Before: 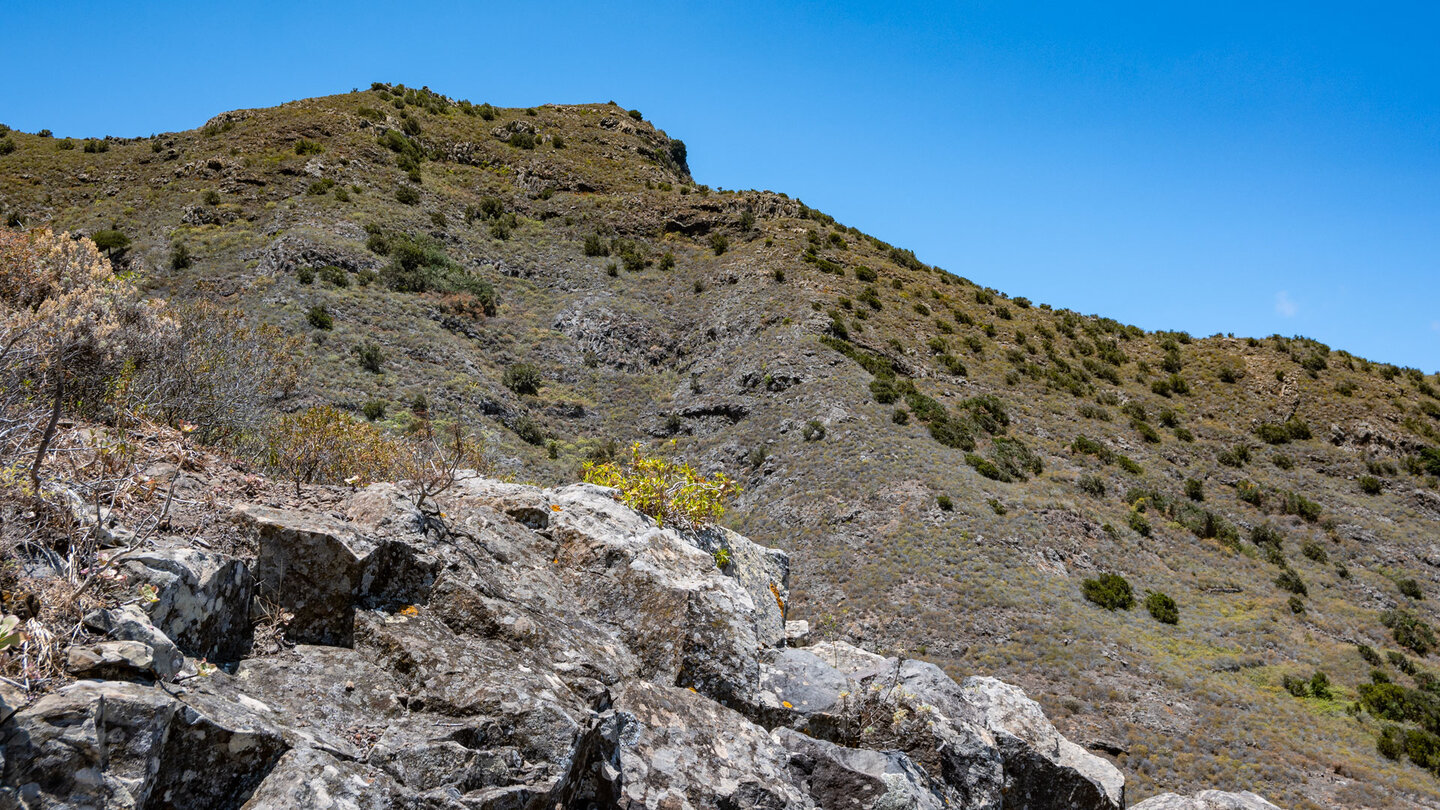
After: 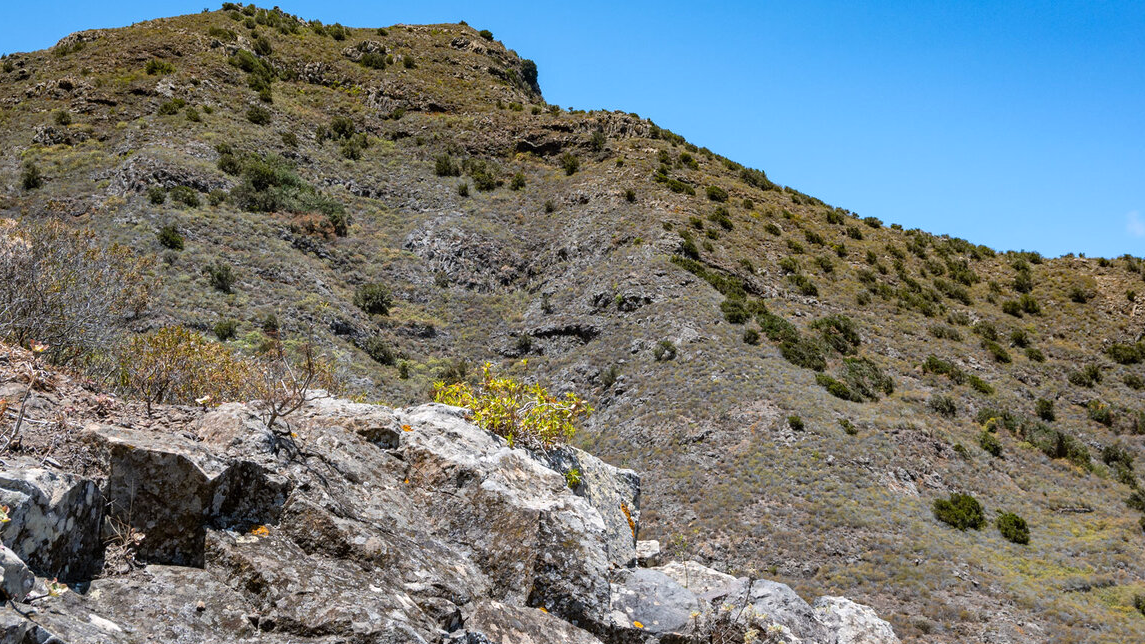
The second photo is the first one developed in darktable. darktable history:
exposure: exposure 0.132 EV, compensate highlight preservation false
crop and rotate: left 10.407%, top 9.923%, right 10.076%, bottom 10.548%
